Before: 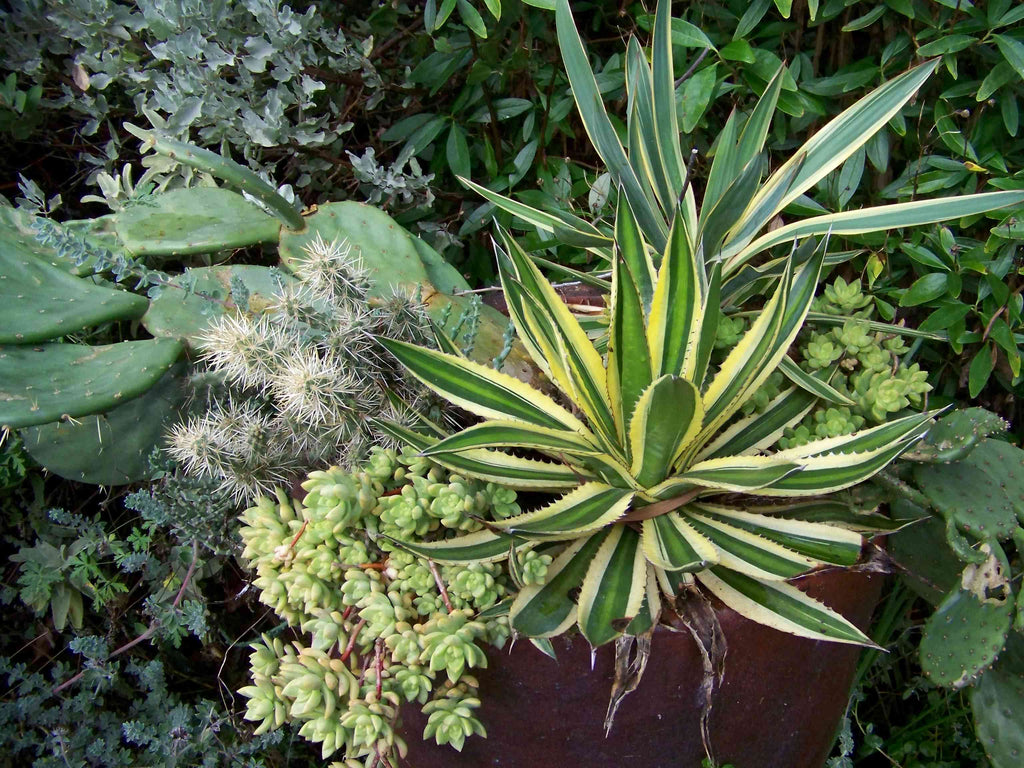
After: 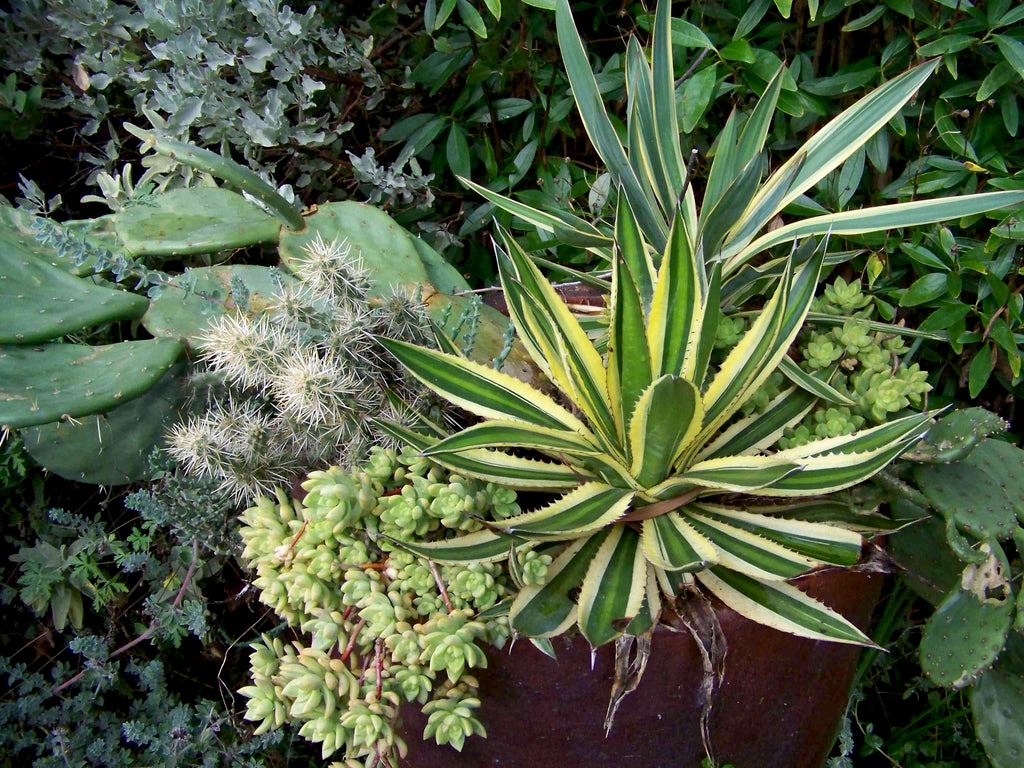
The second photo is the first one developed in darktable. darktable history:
exposure: black level correction 0.004, exposure 0.017 EV, compensate highlight preservation false
